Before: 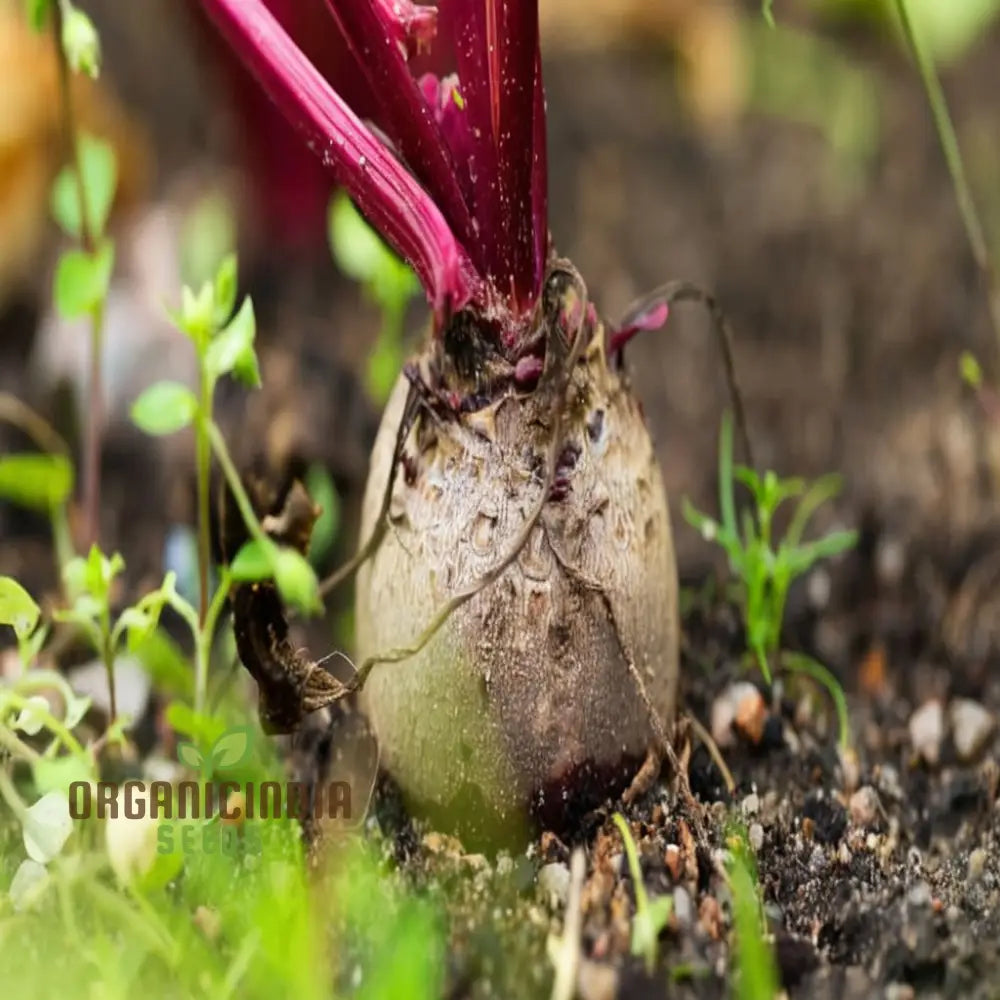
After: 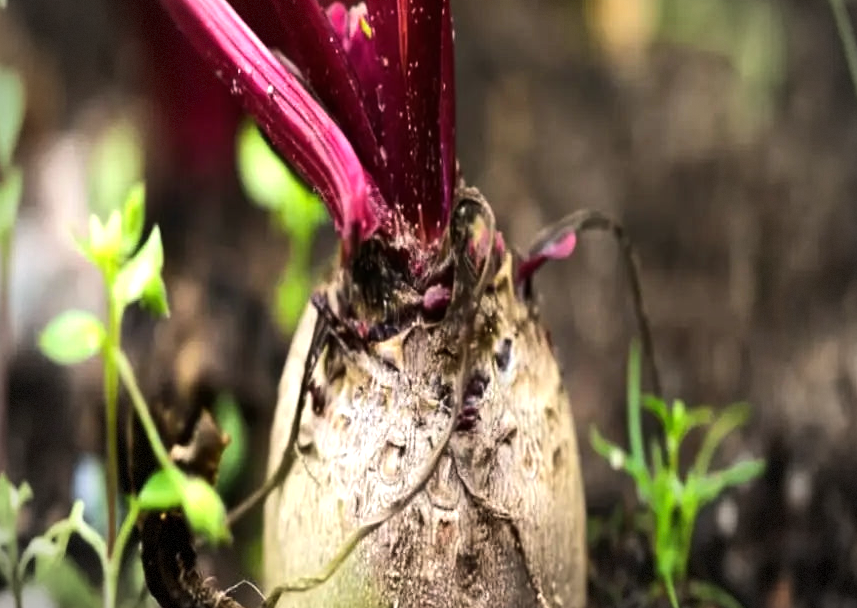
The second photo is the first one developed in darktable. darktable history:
crop and rotate: left 9.266%, top 7.154%, right 4.997%, bottom 32.021%
vignetting: fall-off start 71.43%, dithering 8-bit output, unbound false
tone equalizer: -8 EV -0.739 EV, -7 EV -0.684 EV, -6 EV -0.573 EV, -5 EV -0.415 EV, -3 EV 0.396 EV, -2 EV 0.6 EV, -1 EV 0.675 EV, +0 EV 0.753 EV, edges refinement/feathering 500, mask exposure compensation -1.57 EV, preserve details no
